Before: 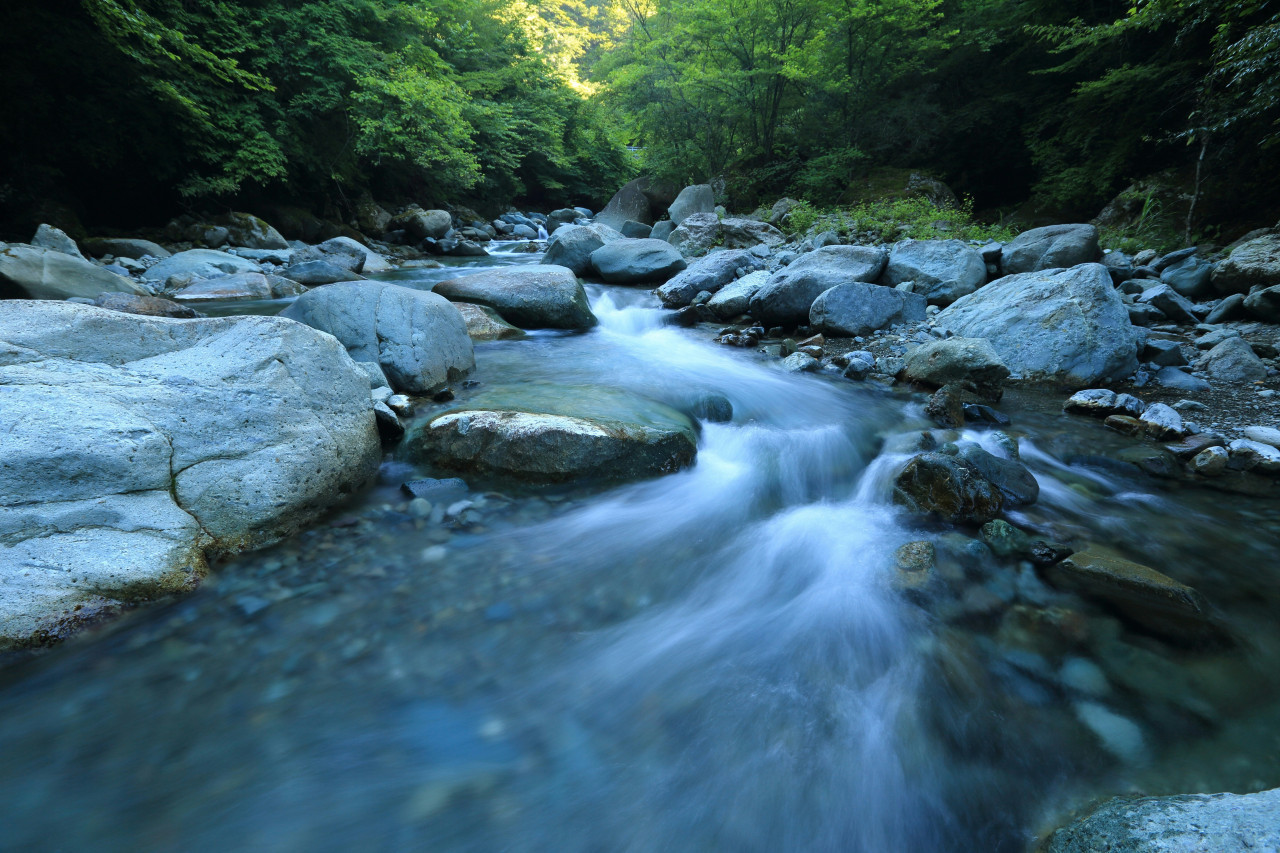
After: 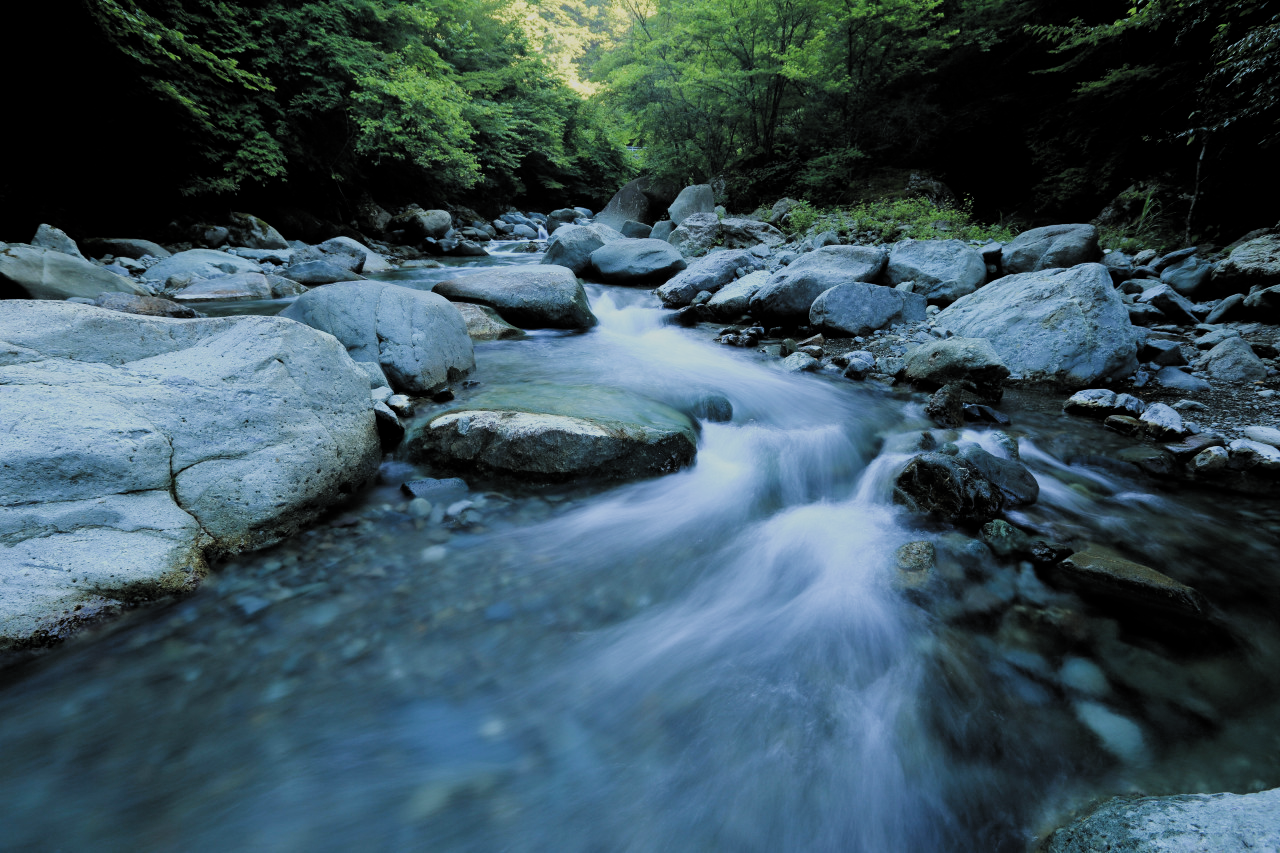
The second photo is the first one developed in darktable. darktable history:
filmic rgb: black relative exposure -5.06 EV, white relative exposure 3.96 EV, hardness 2.9, contrast 1.097, color science v5 (2021), contrast in shadows safe, contrast in highlights safe
exposure: compensate exposure bias true, compensate highlight preservation false
contrast brightness saturation: contrast 0.012, saturation -0.065
